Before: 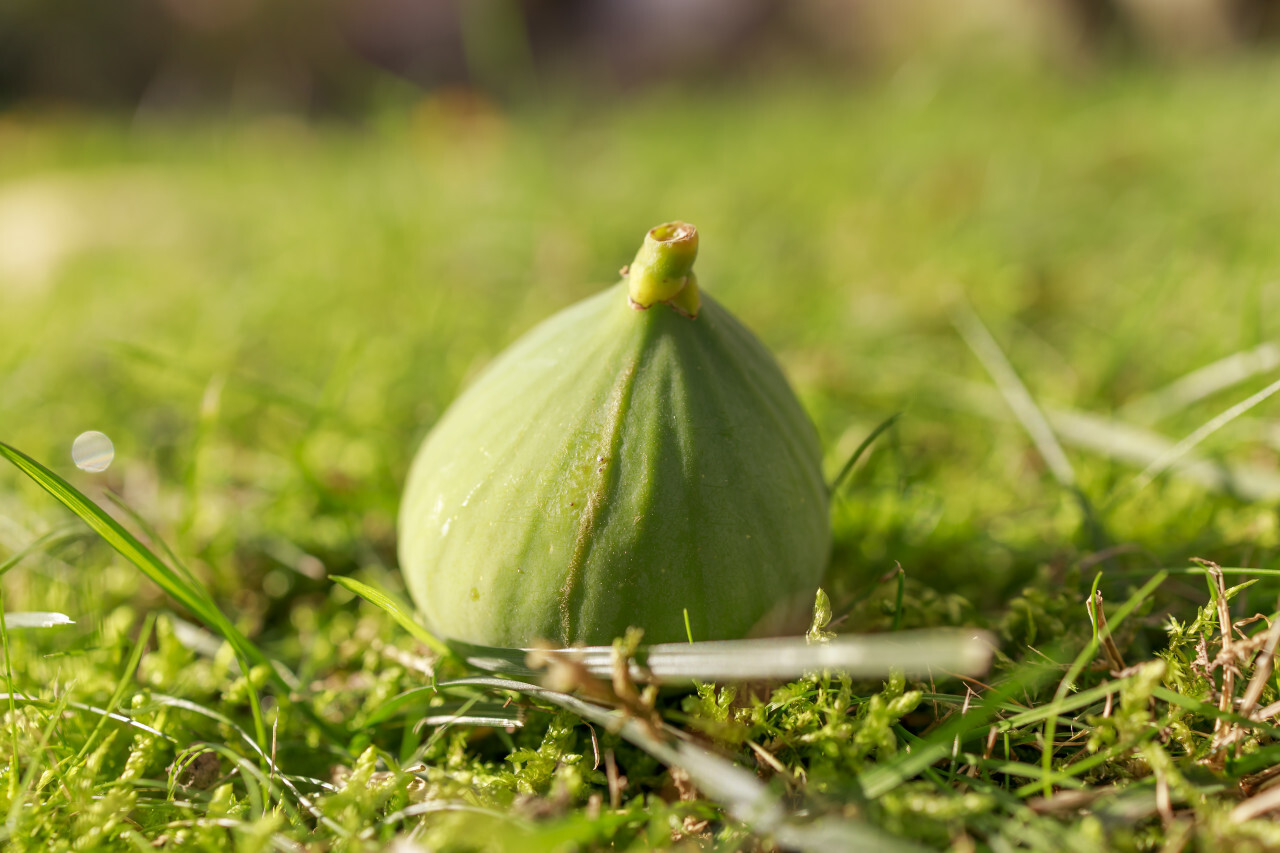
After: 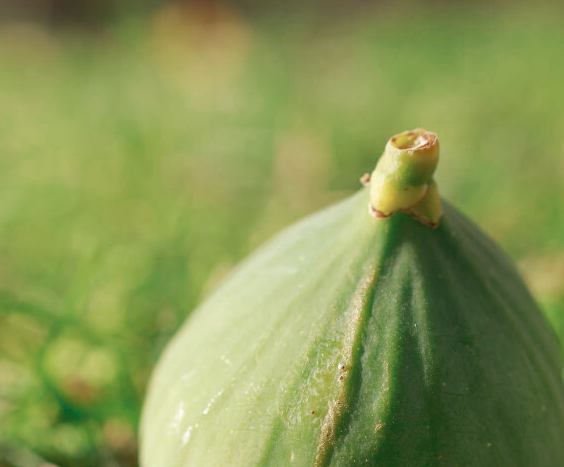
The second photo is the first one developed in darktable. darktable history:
crop: left 20.248%, top 10.86%, right 35.675%, bottom 34.321%
color zones: curves: ch0 [(0, 0.5) (0.125, 0.4) (0.25, 0.5) (0.375, 0.4) (0.5, 0.4) (0.625, 0.35) (0.75, 0.35) (0.875, 0.5)]; ch1 [(0, 0.35) (0.125, 0.45) (0.25, 0.35) (0.375, 0.35) (0.5, 0.35) (0.625, 0.35) (0.75, 0.45) (0.875, 0.35)]; ch2 [(0, 0.6) (0.125, 0.5) (0.25, 0.5) (0.375, 0.6) (0.5, 0.6) (0.625, 0.5) (0.75, 0.5) (0.875, 0.5)]
